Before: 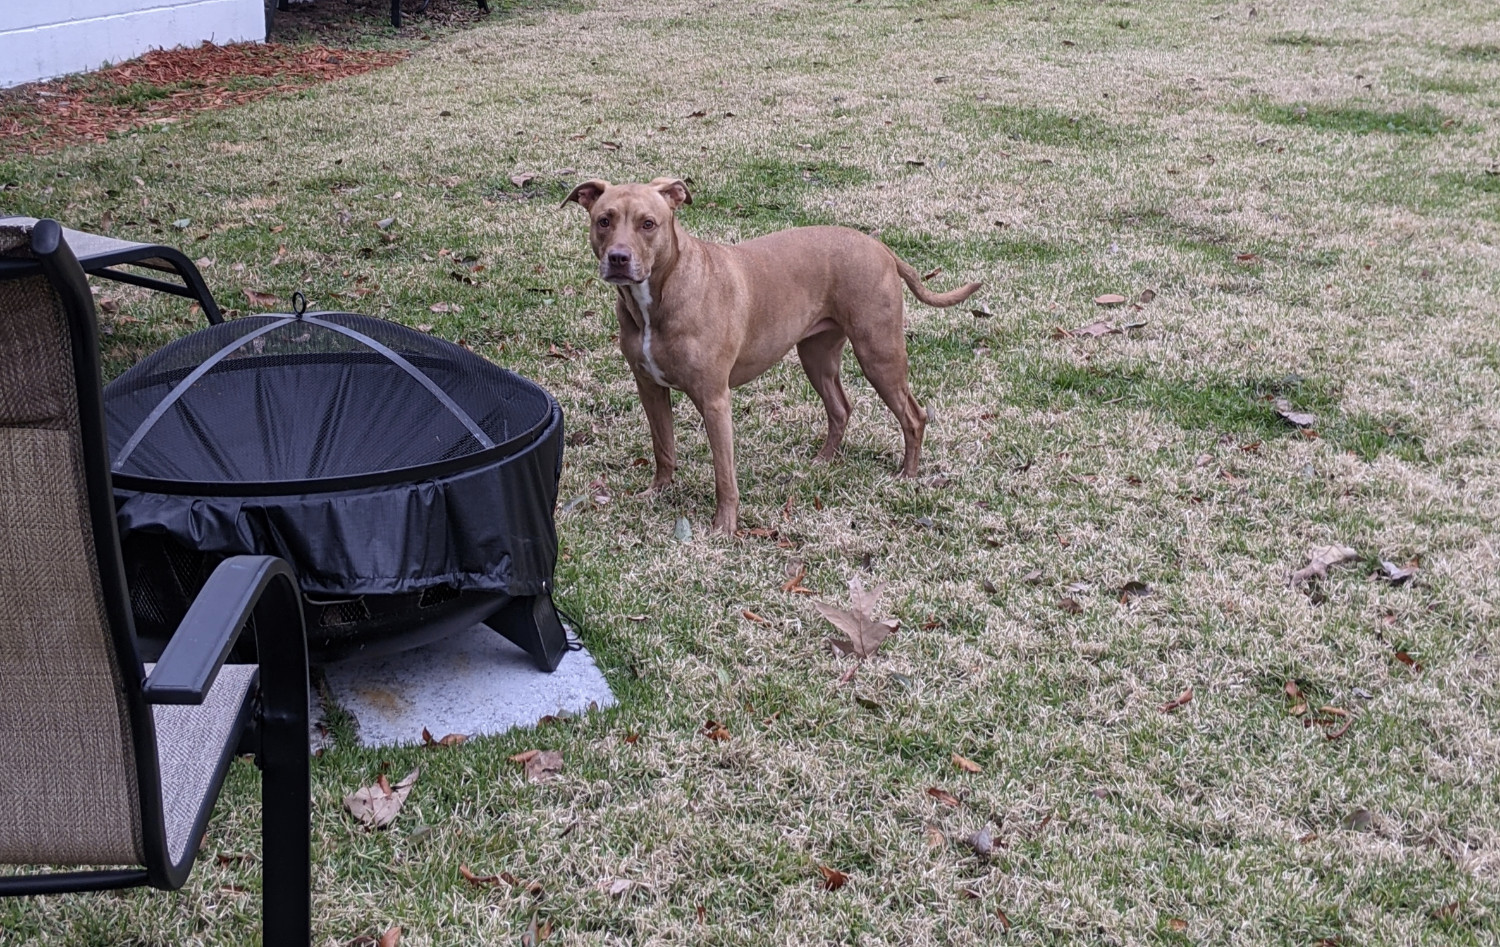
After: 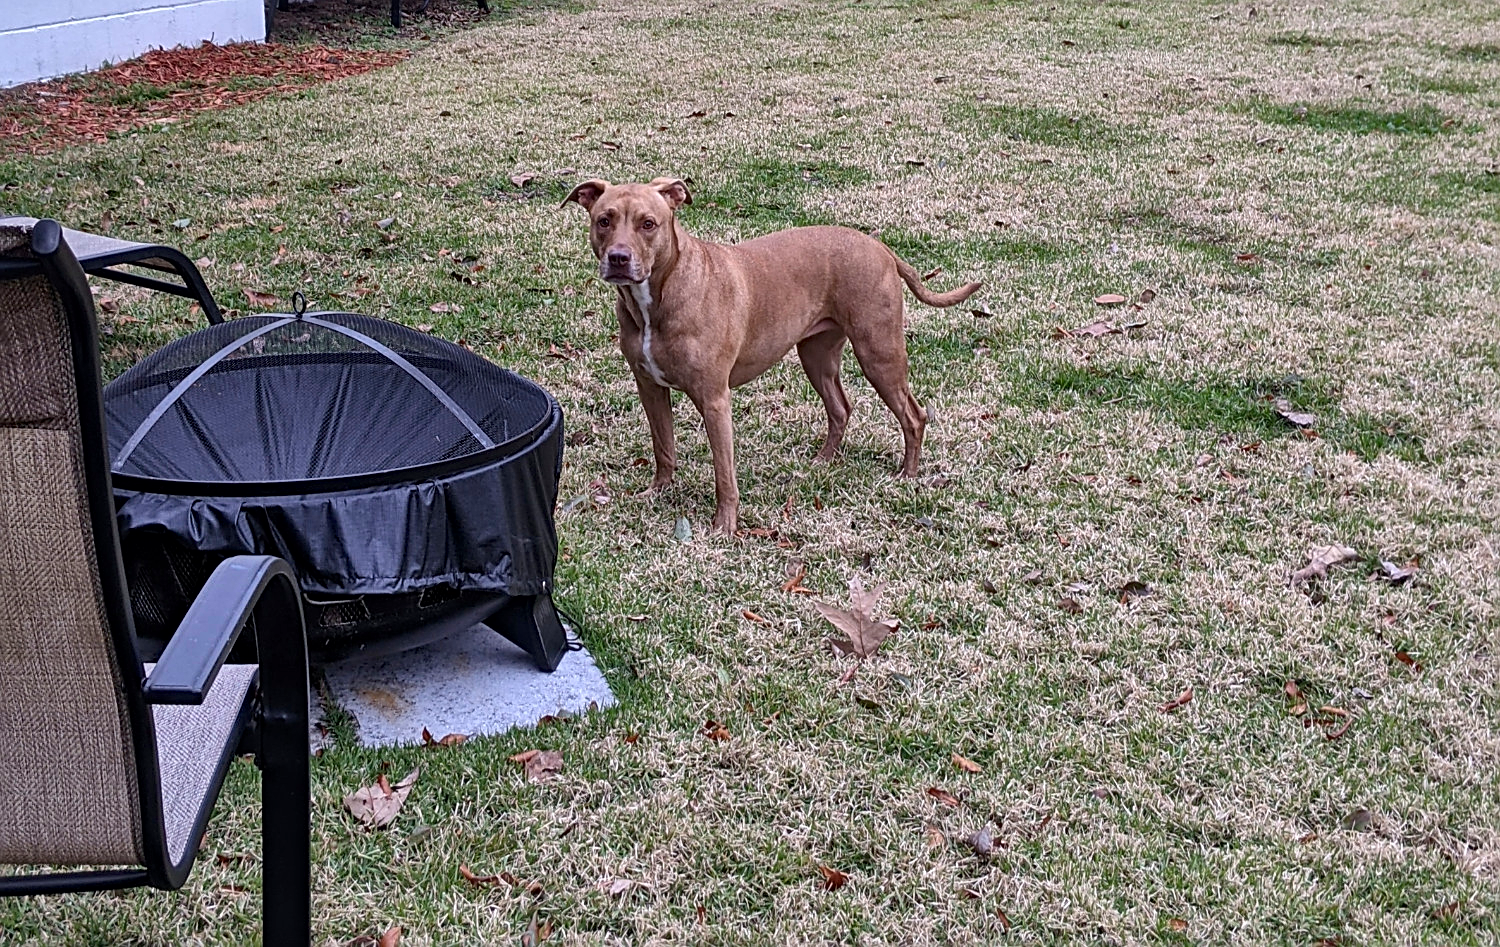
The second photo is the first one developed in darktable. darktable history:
local contrast: mode bilateral grid, contrast 20, coarseness 50, detail 120%, midtone range 0.2
shadows and highlights: highlights color adjustment 0%, low approximation 0.01, soften with gaussian
sharpen: on, module defaults
haze removal: compatibility mode true, adaptive false
